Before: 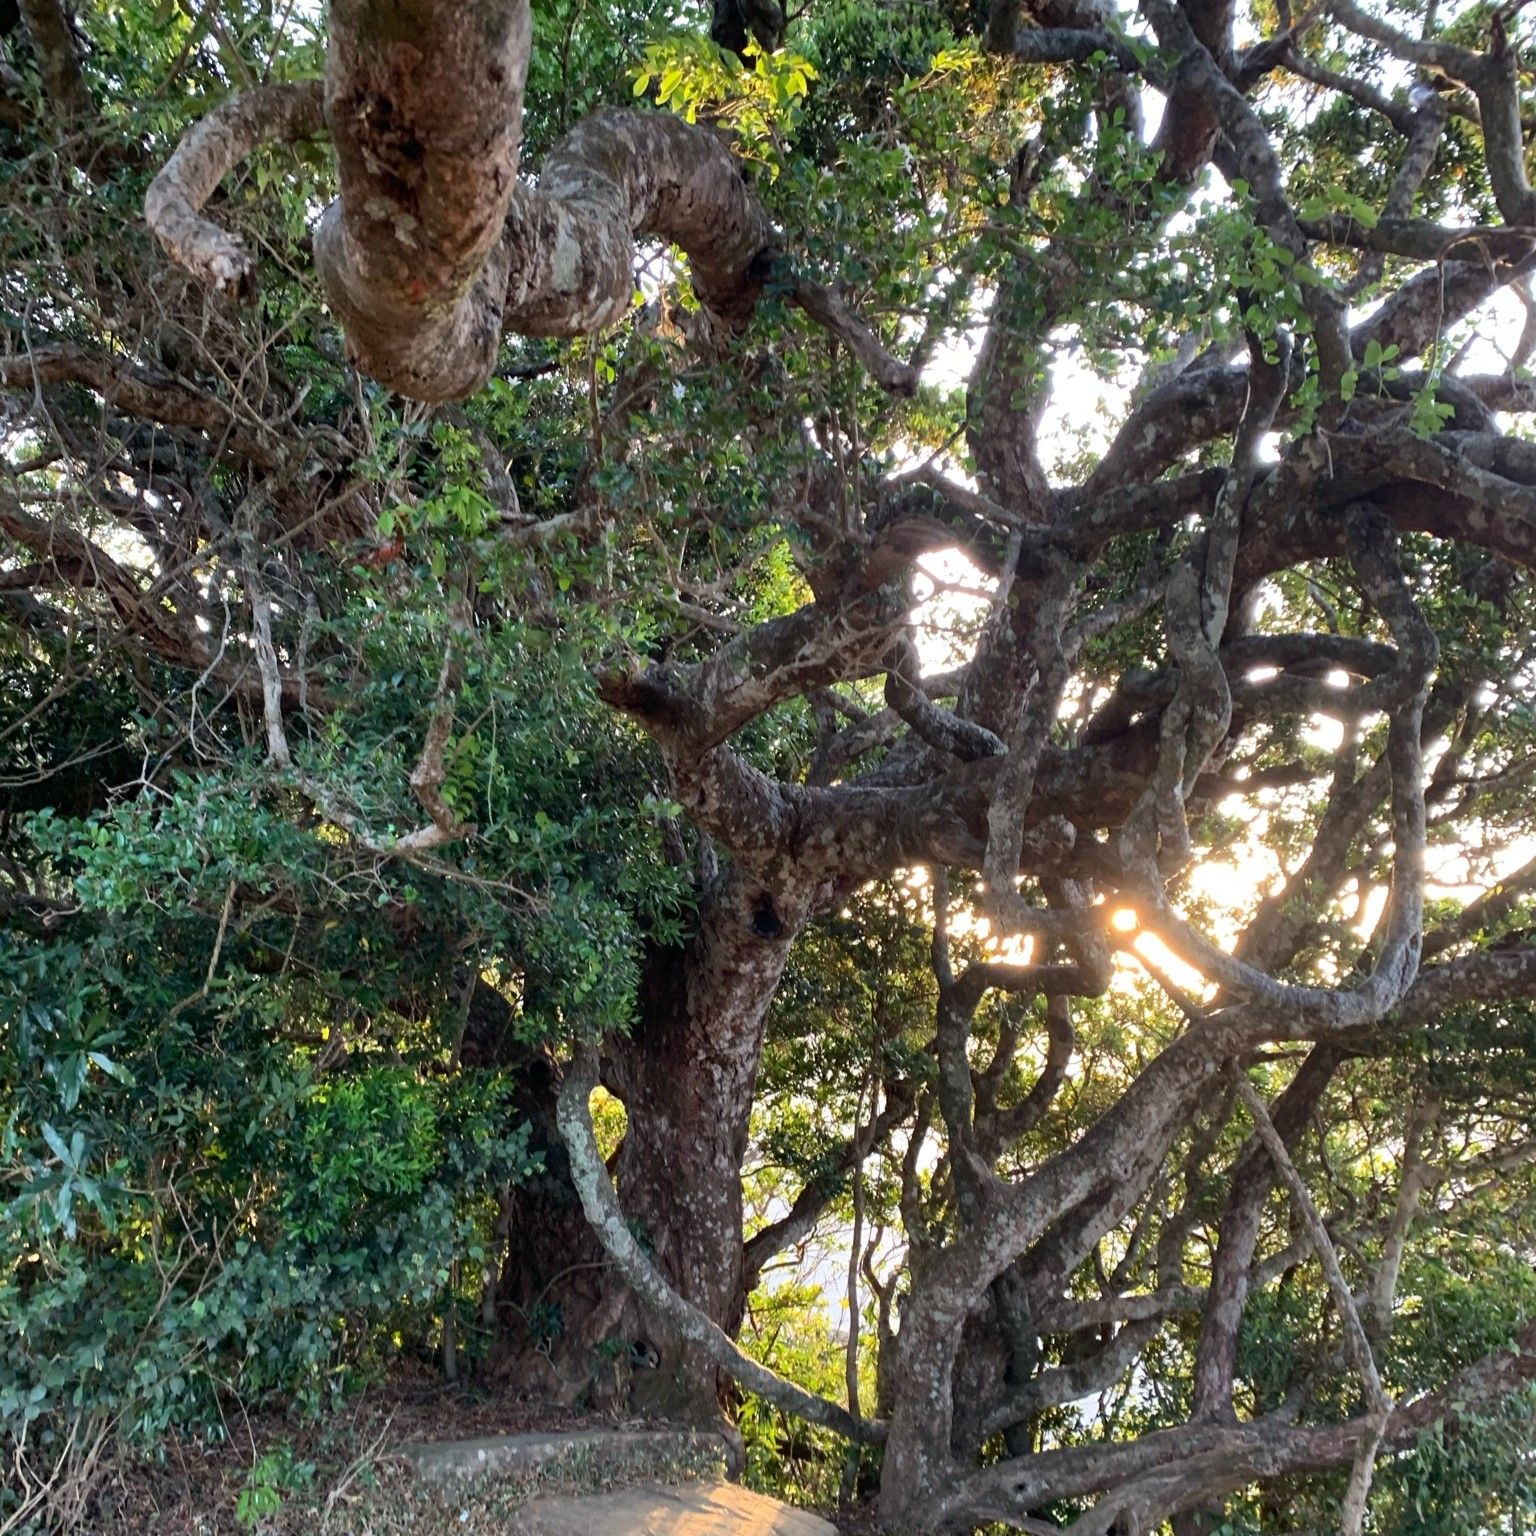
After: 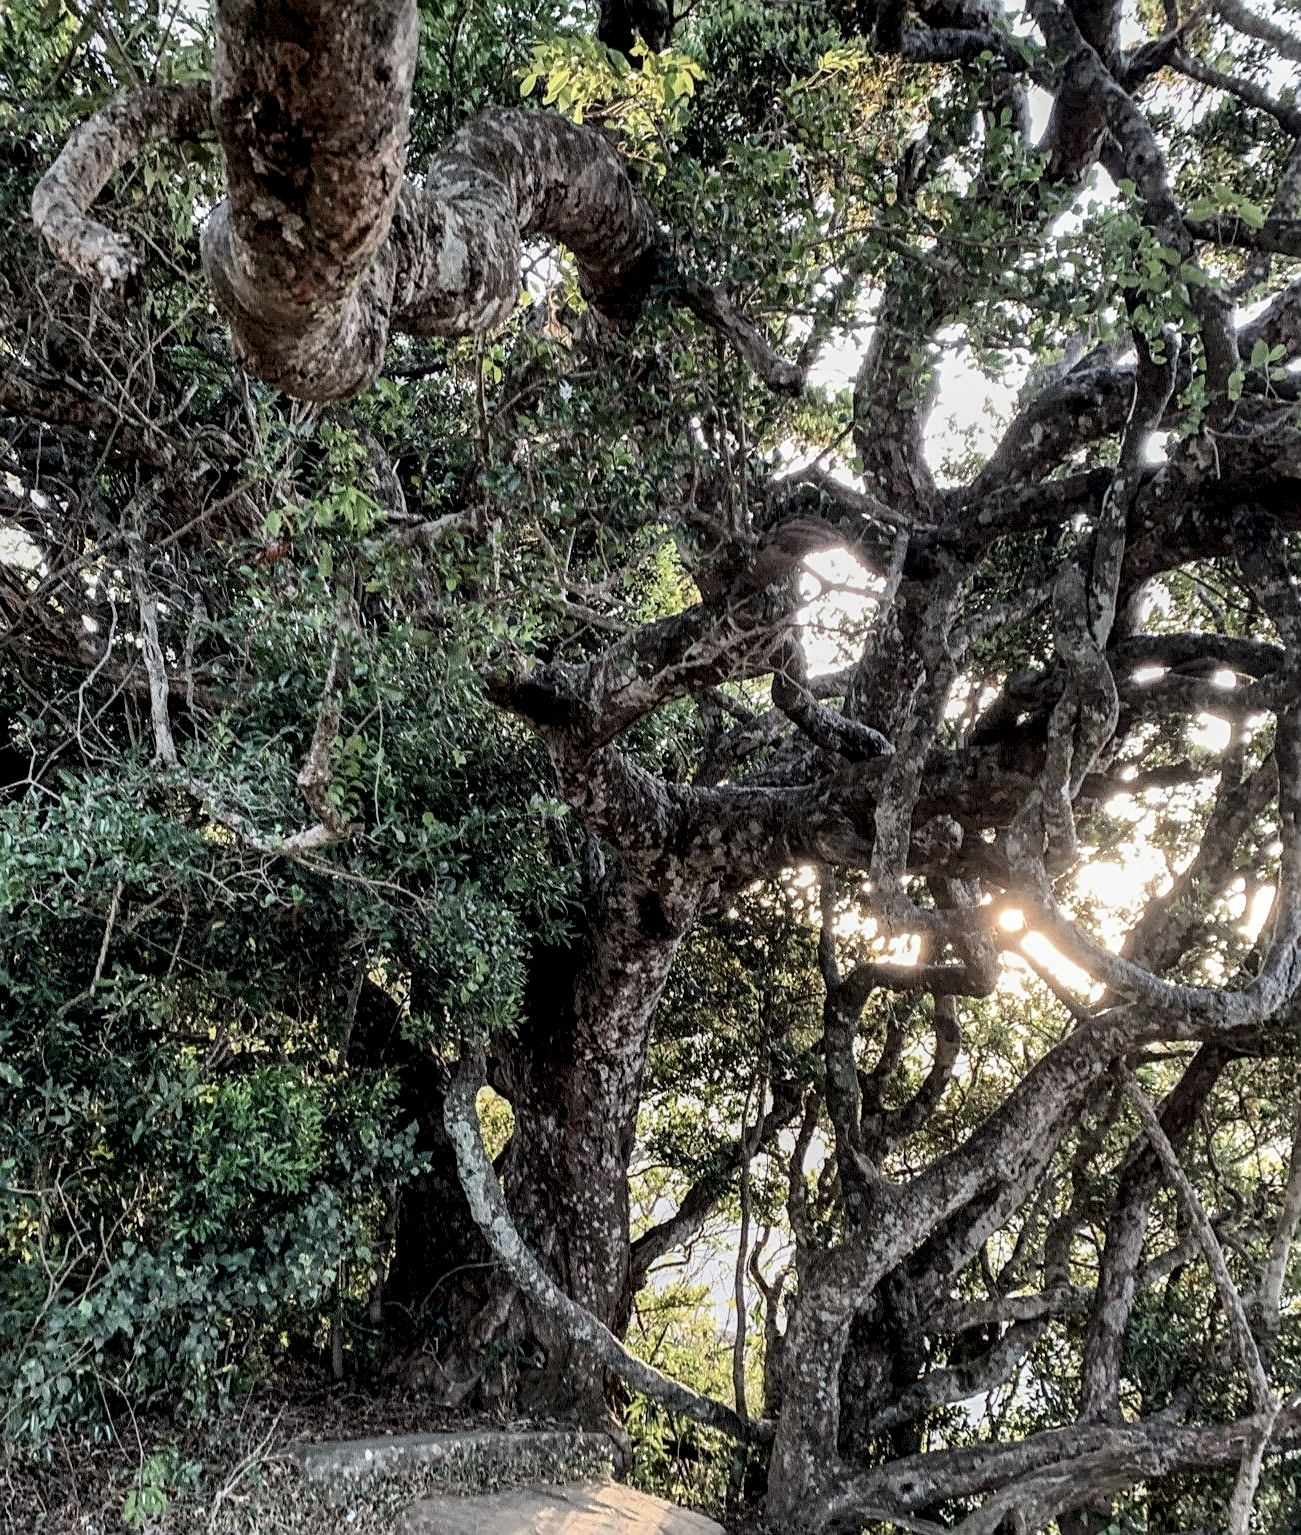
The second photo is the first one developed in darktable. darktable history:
local contrast: detail 150%
sharpen: amount 0.499
crop: left 7.417%, right 7.869%
filmic rgb: black relative exposure -7.99 EV, white relative exposure 3.94 EV, hardness 4.26
contrast brightness saturation: contrast 0.1, saturation -0.379
